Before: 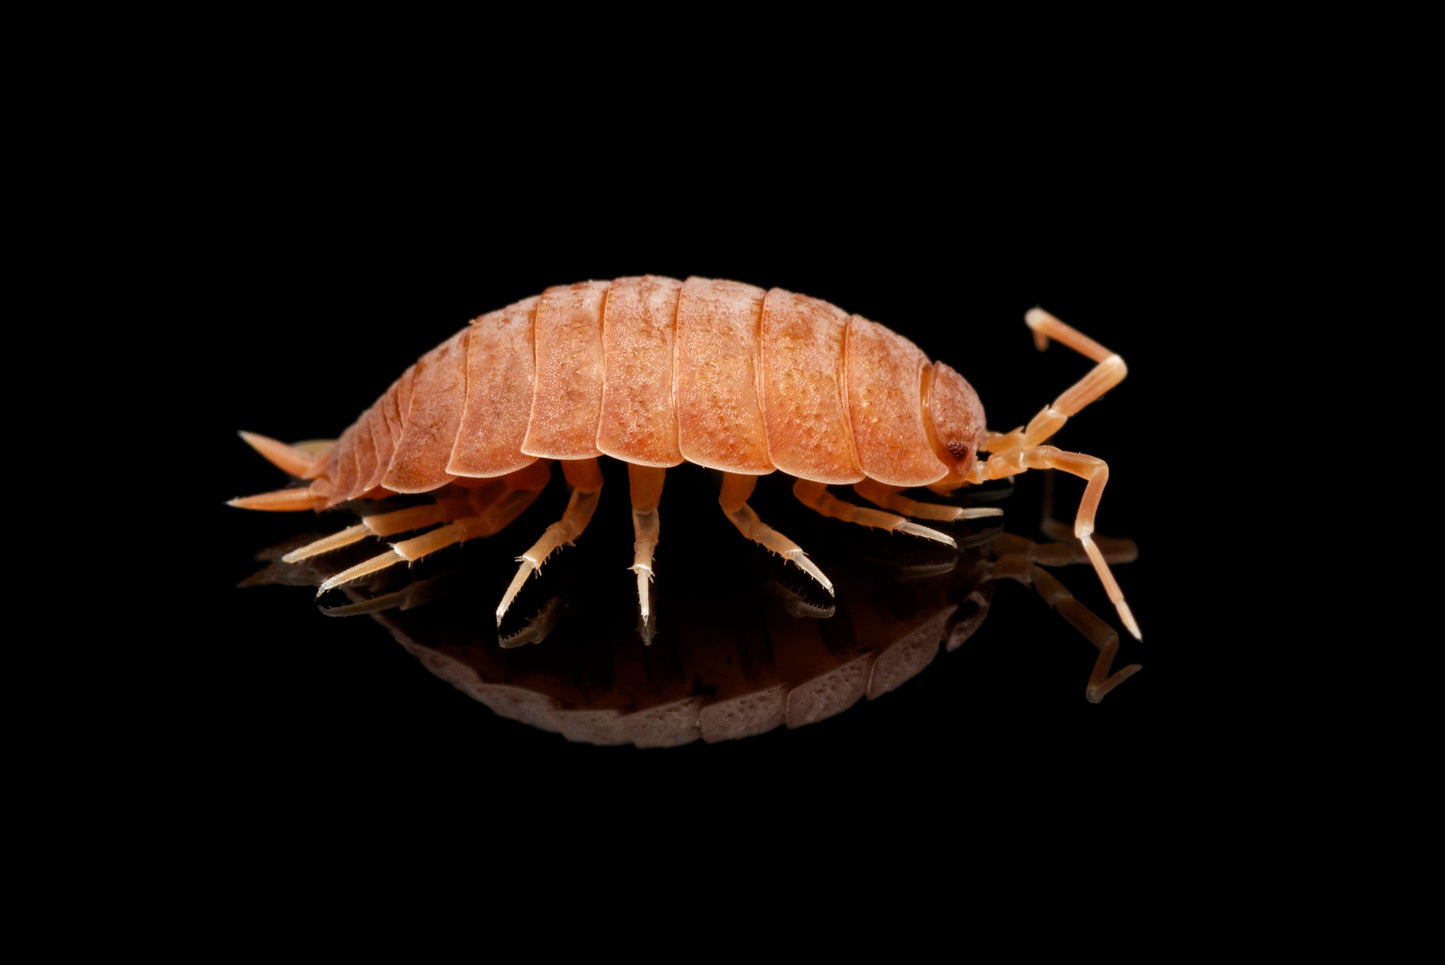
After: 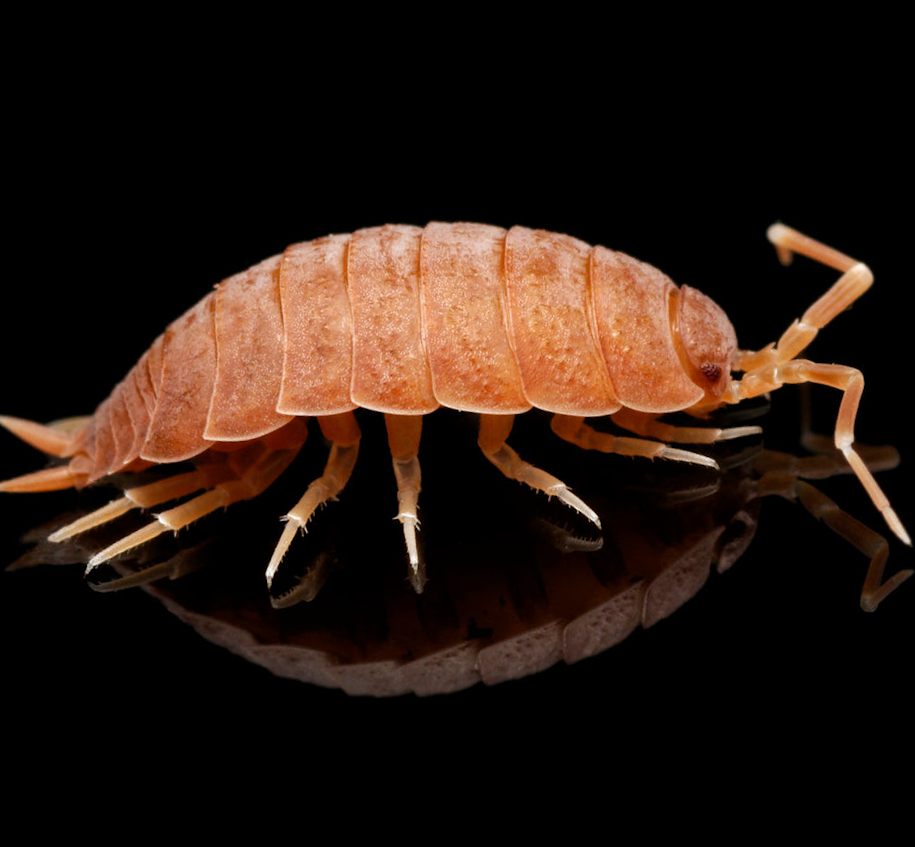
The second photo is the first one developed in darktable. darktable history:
white balance: red 0.988, blue 1.017
rotate and perspective: rotation -5°, crop left 0.05, crop right 0.952, crop top 0.11, crop bottom 0.89
crop and rotate: left 15.055%, right 18.278%
